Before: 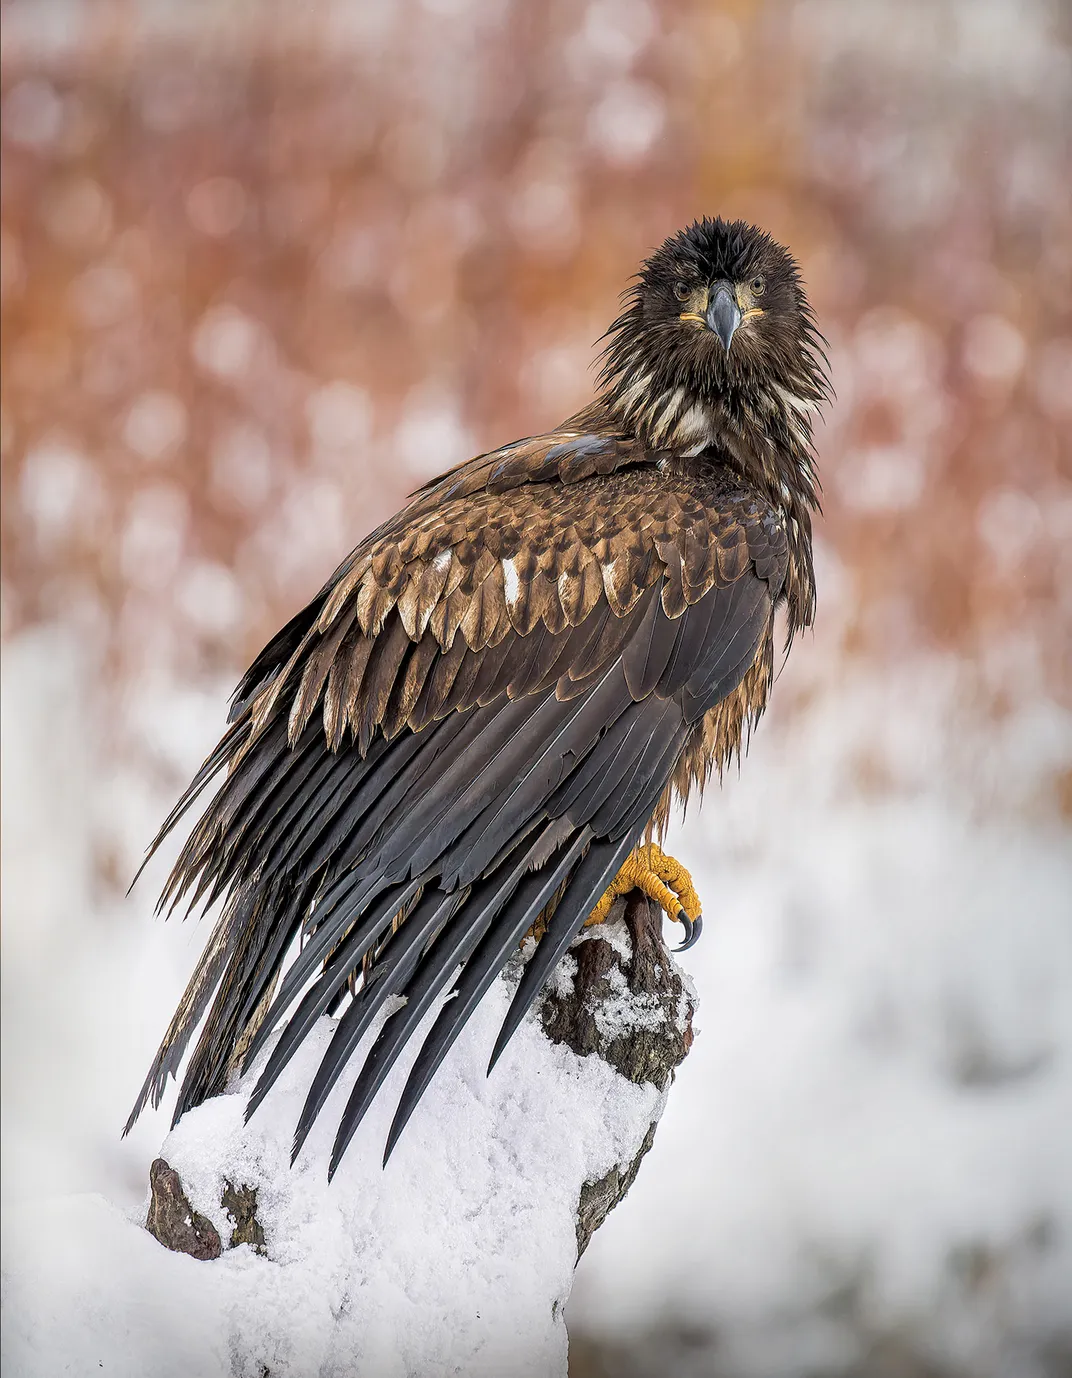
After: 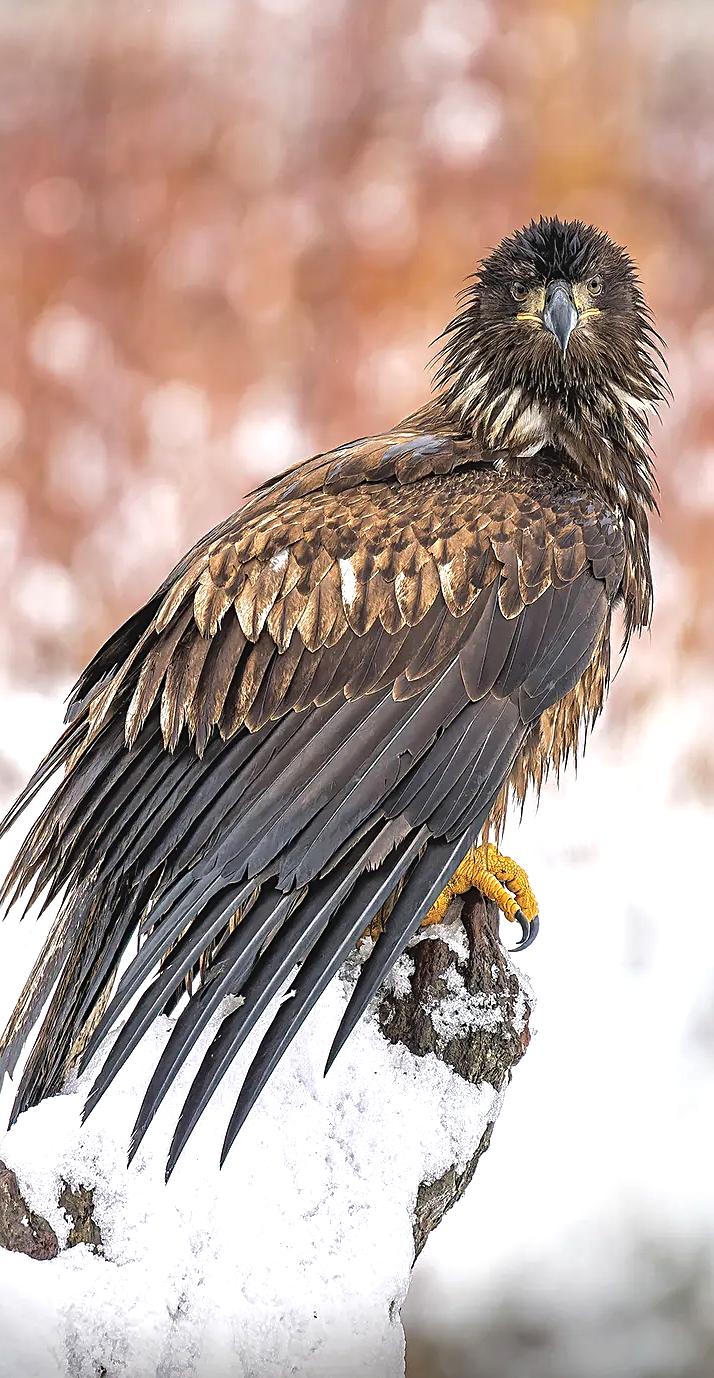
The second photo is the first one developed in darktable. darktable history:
shadows and highlights: shadows -20.06, white point adjustment -1.96, highlights -34.96
crop and rotate: left 15.377%, right 17.934%
exposure: black level correction -0.005, exposure 0.616 EV, compensate exposure bias true, compensate highlight preservation false
sharpen: on, module defaults
